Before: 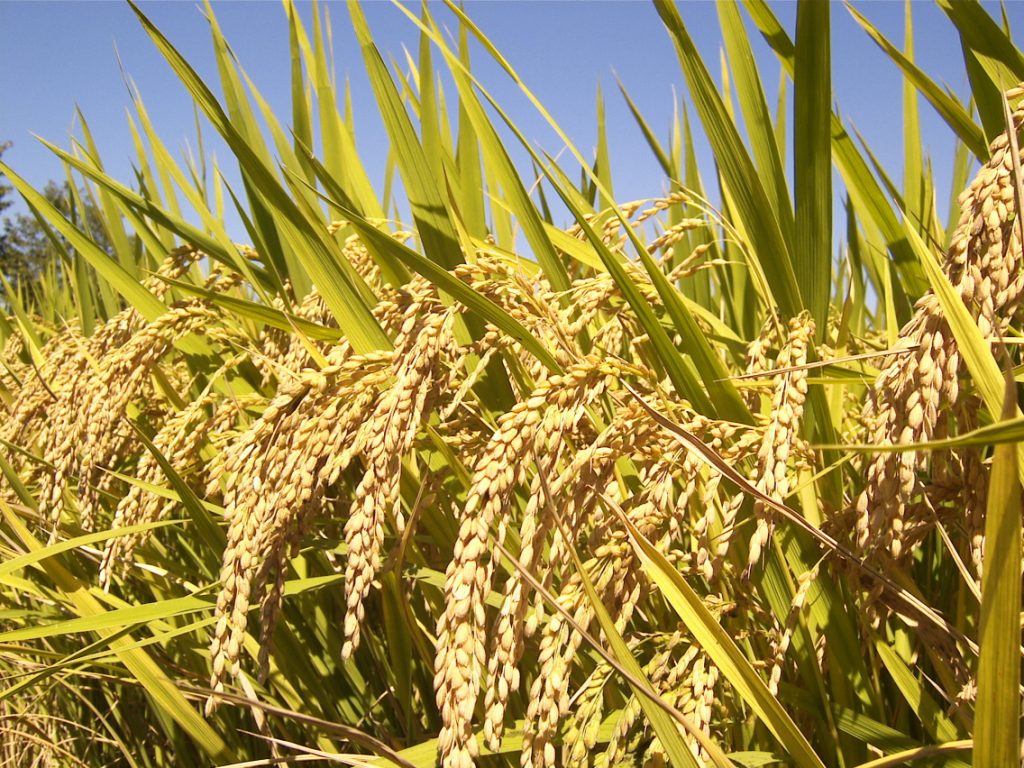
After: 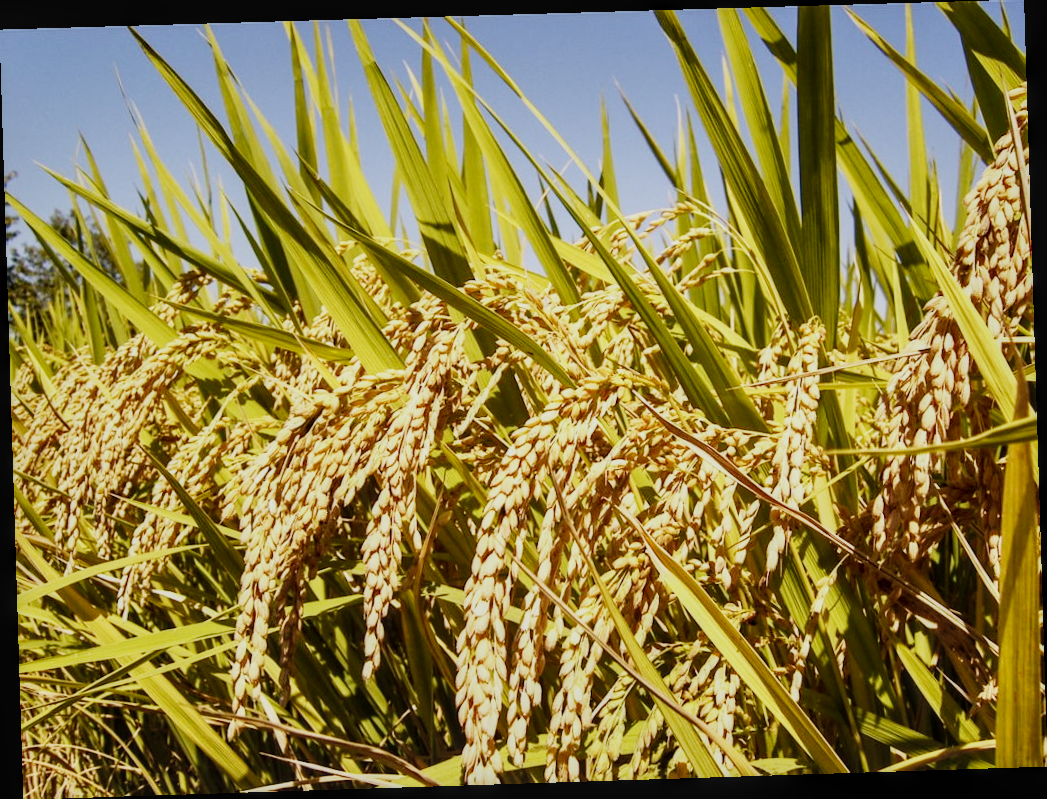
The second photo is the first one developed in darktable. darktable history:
rotate and perspective: rotation -1.77°, lens shift (horizontal) 0.004, automatic cropping off
local contrast: on, module defaults
sigmoid: contrast 1.7, skew -0.2, preserve hue 0%, red attenuation 0.1, red rotation 0.035, green attenuation 0.1, green rotation -0.017, blue attenuation 0.15, blue rotation -0.052, base primaries Rec2020
